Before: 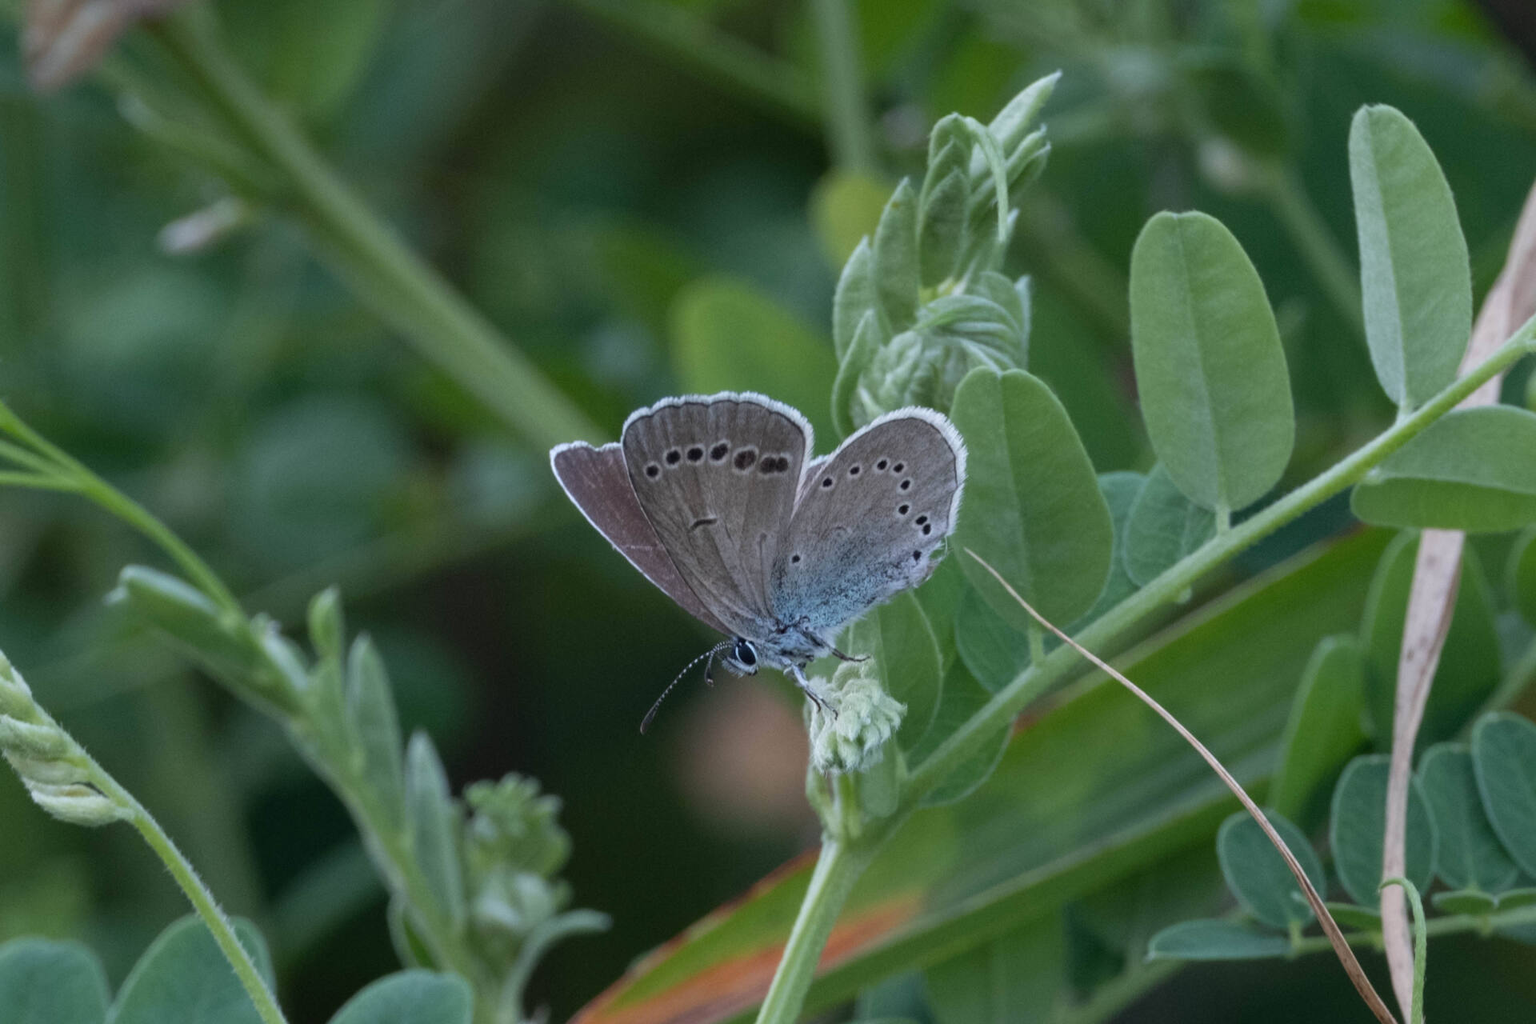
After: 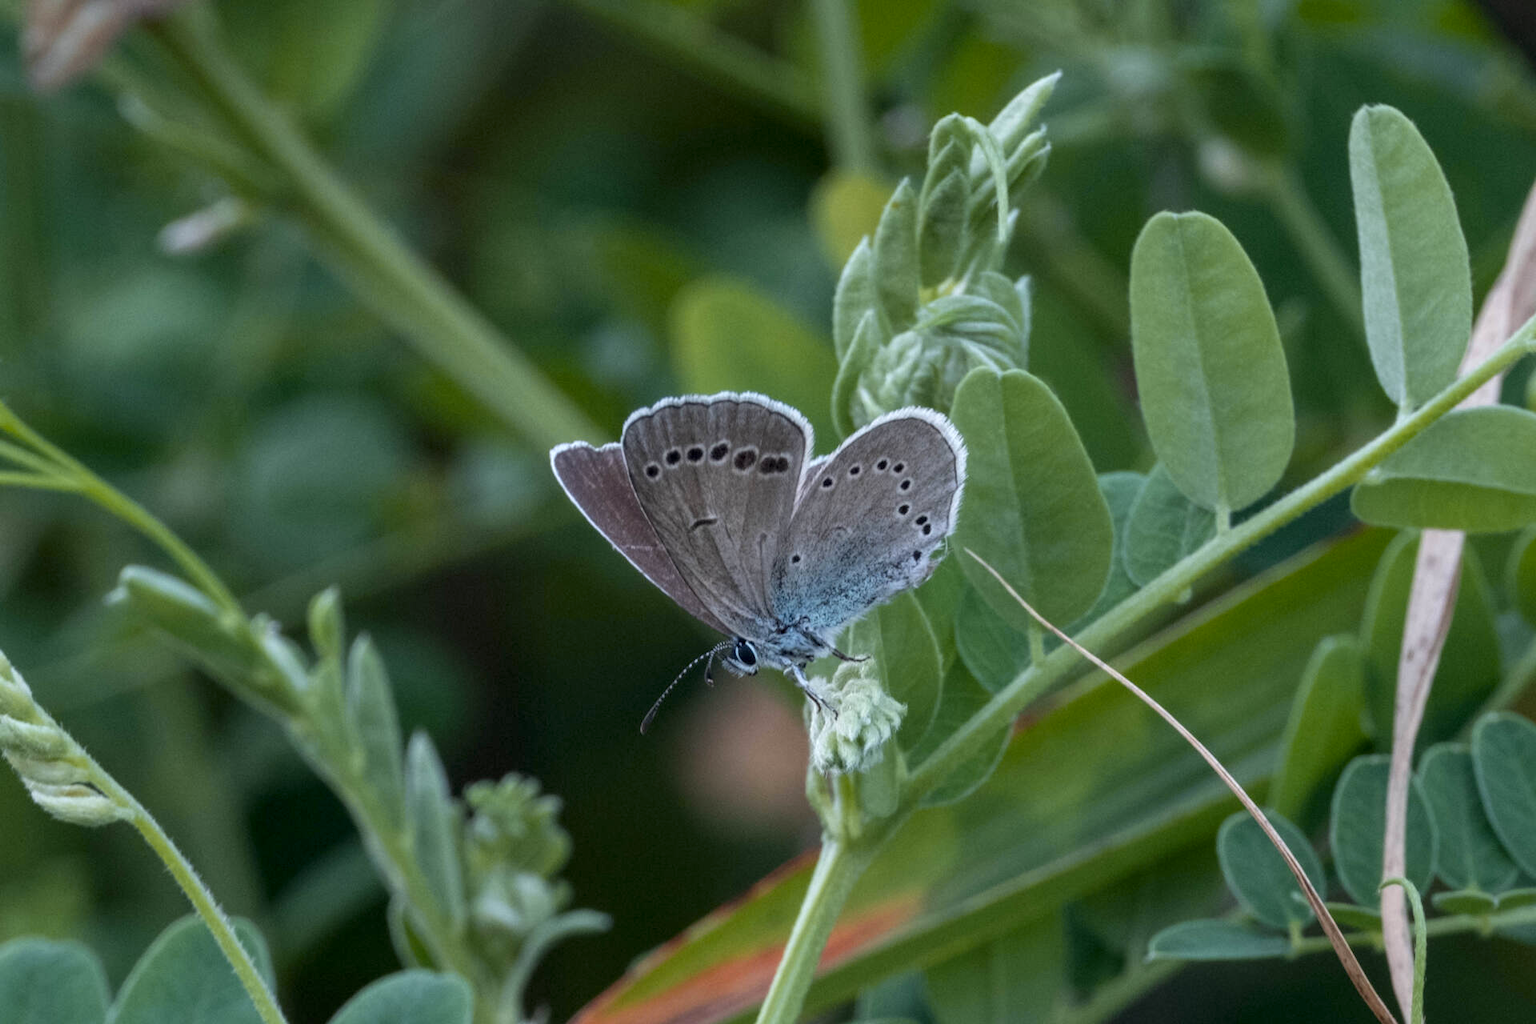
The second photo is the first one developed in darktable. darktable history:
color zones: curves: ch1 [(0.239, 0.552) (0.75, 0.5)]; ch2 [(0.25, 0.462) (0.749, 0.457)]
local contrast: detail 130%
